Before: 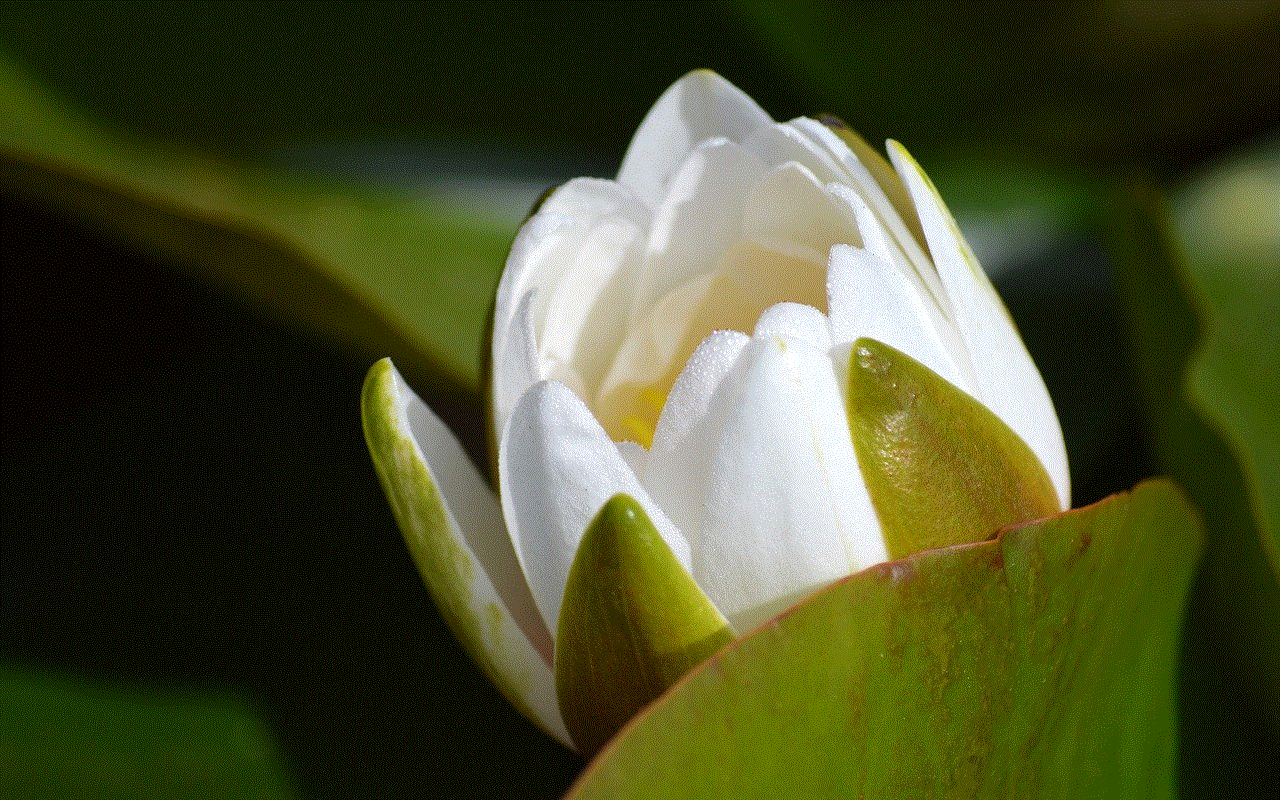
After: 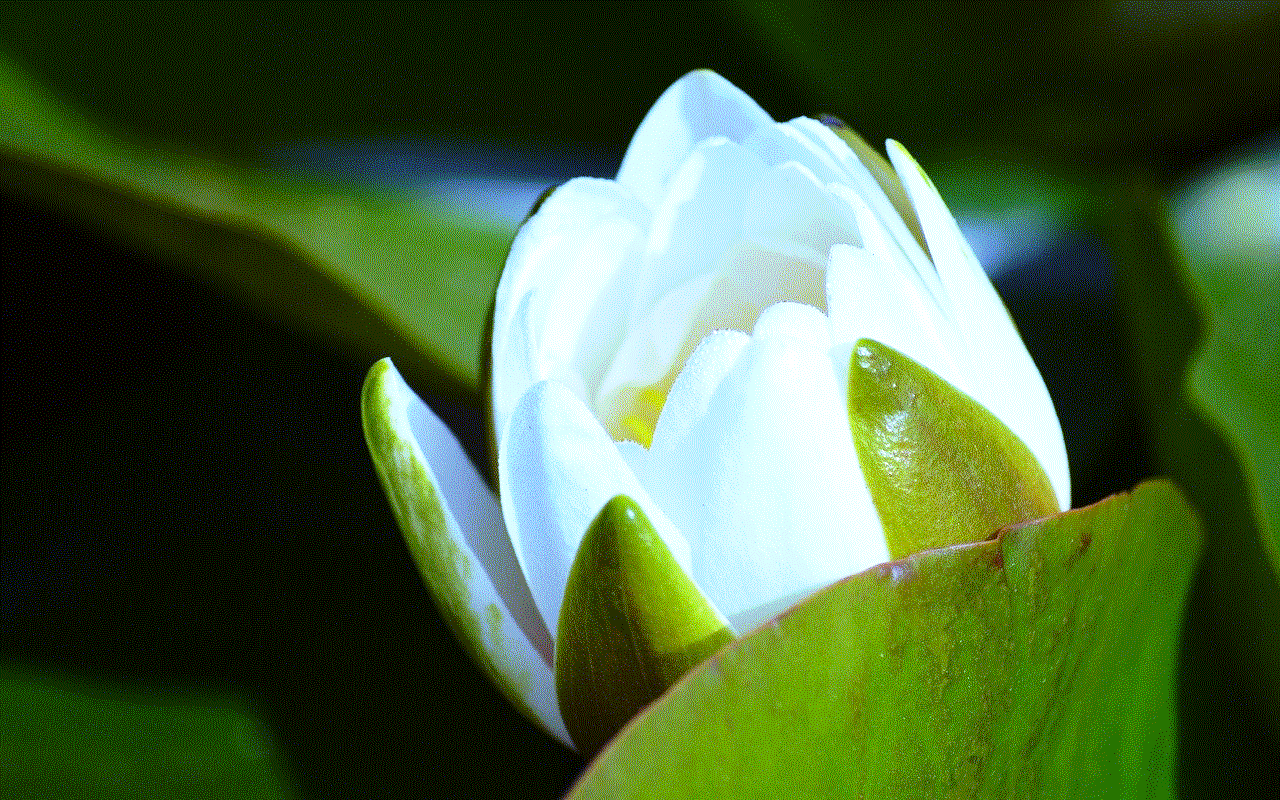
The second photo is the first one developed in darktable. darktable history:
exposure: black level correction 0.011, exposure 1.088 EV, compensate exposure bias true, compensate highlight preservation false
white balance: red 0.766, blue 1.537
